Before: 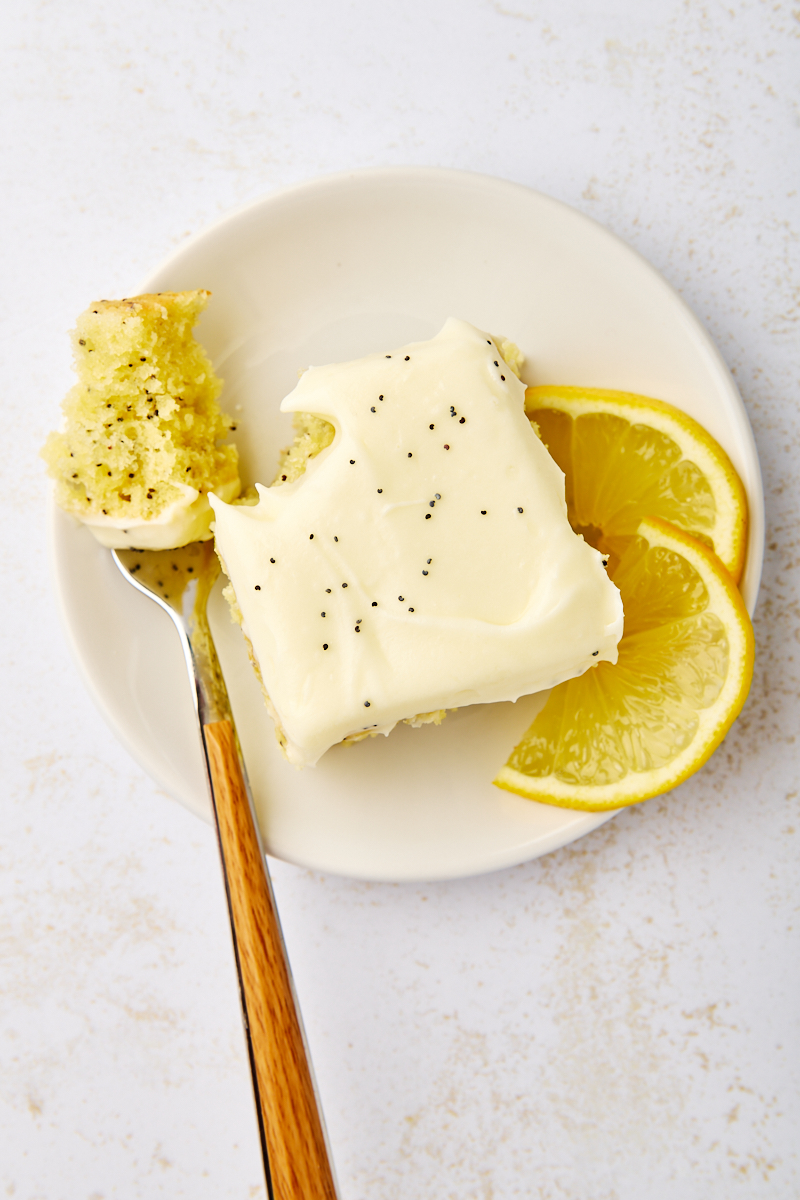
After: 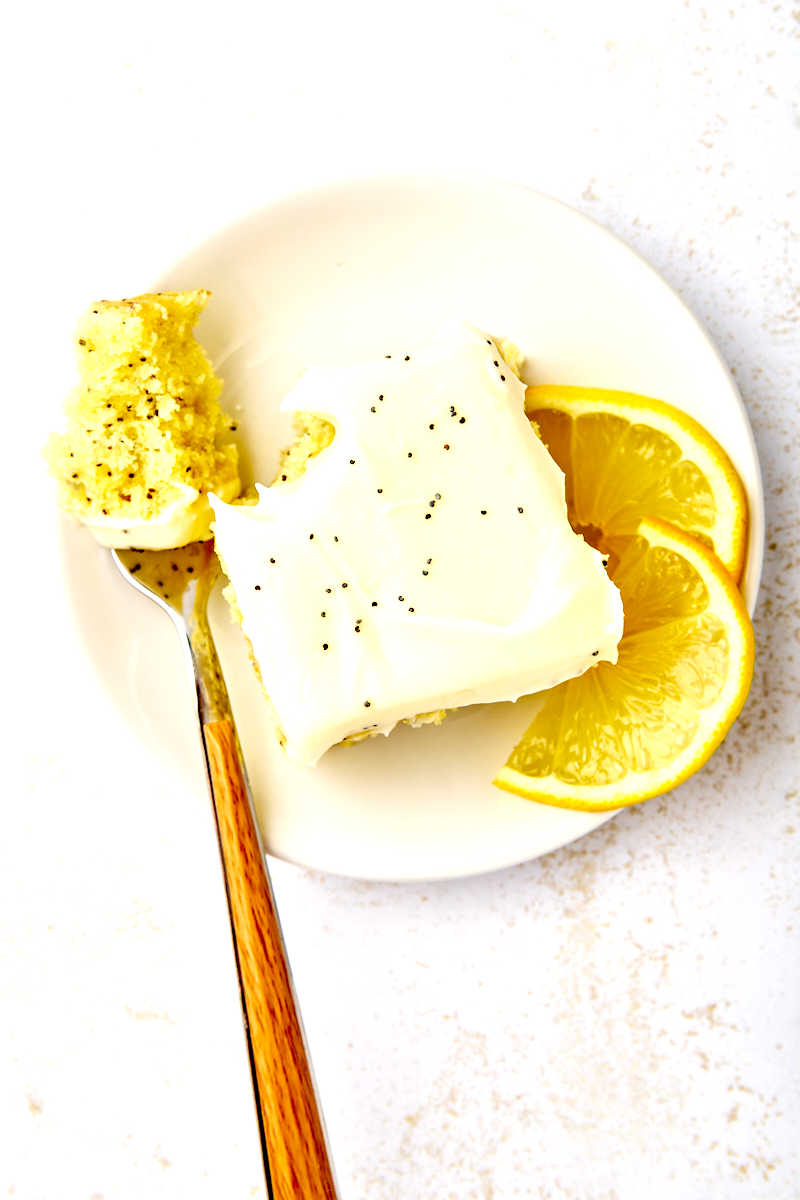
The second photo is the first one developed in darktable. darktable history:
exposure: black level correction 0.039, exposure 0.5 EV, compensate highlight preservation false
local contrast: on, module defaults
